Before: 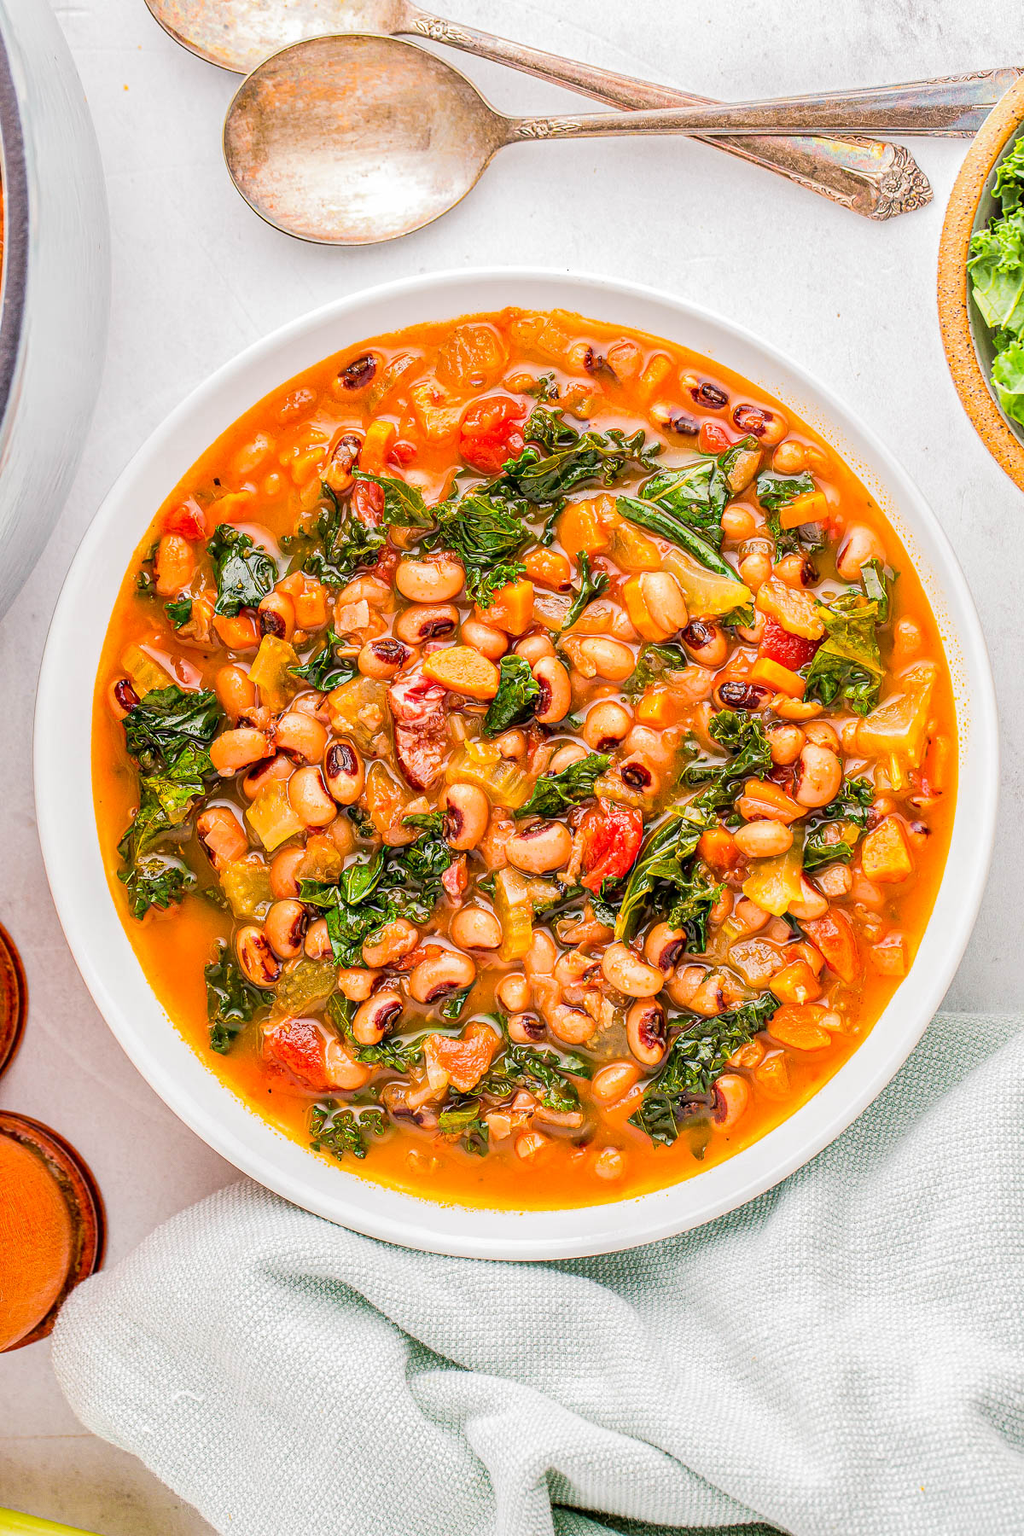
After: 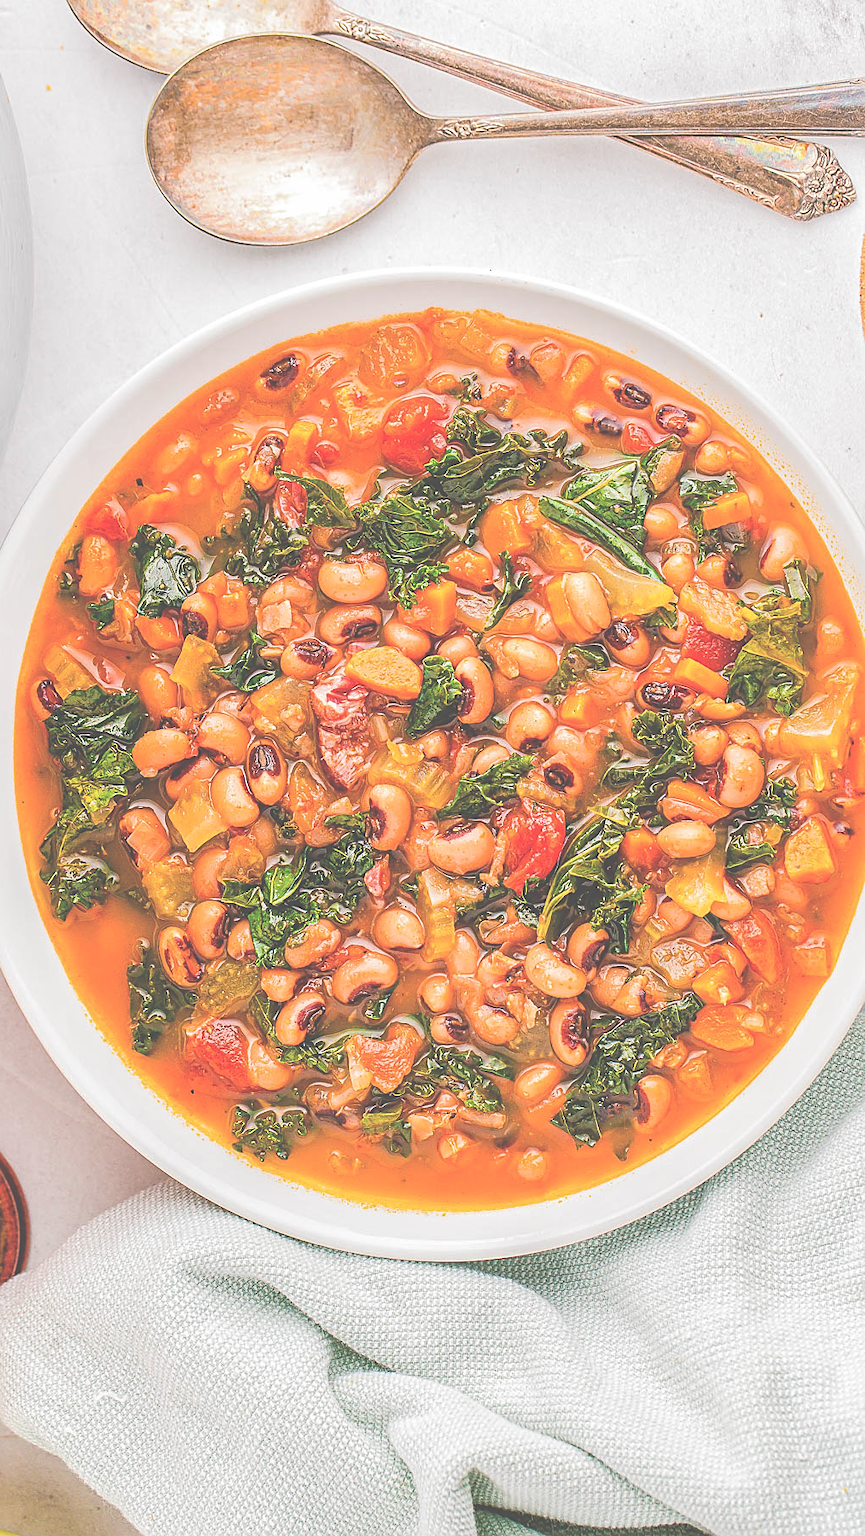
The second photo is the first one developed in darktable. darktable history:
sharpen: on, module defaults
tone equalizer: on, module defaults
exposure: black level correction -0.086, compensate exposure bias true, compensate highlight preservation false
crop: left 7.593%, right 7.832%
